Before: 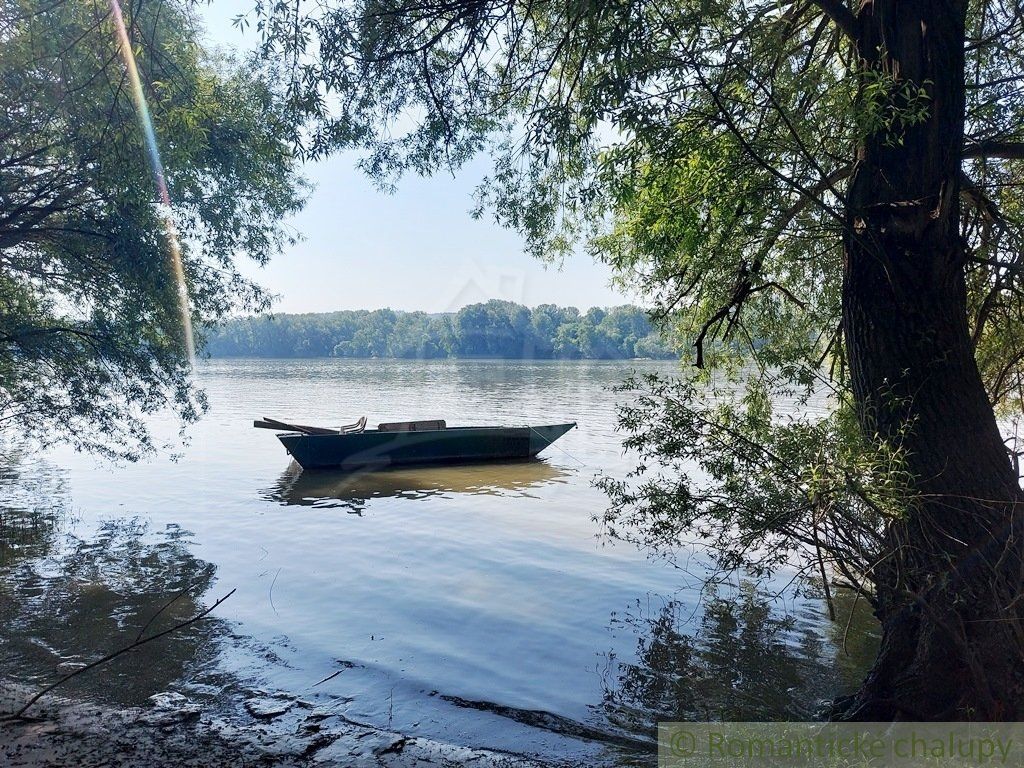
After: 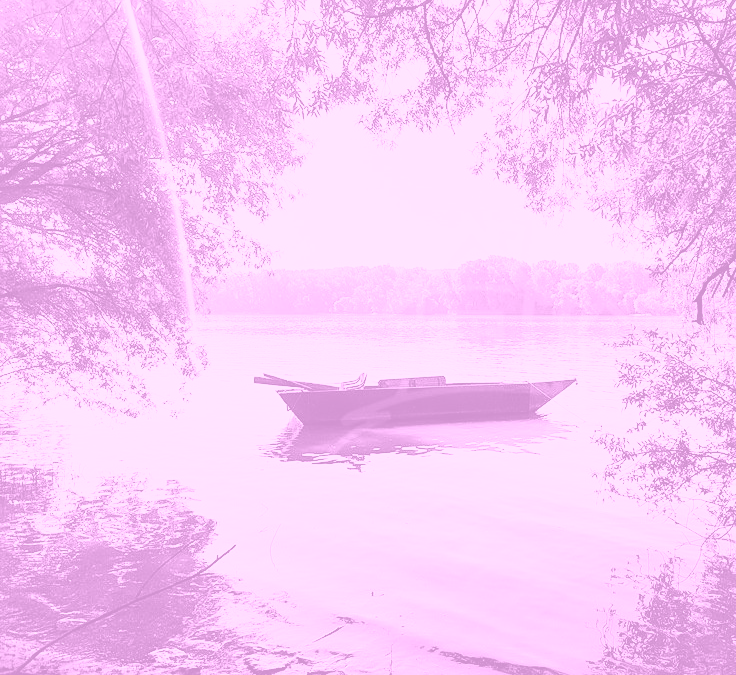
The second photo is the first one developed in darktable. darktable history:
base curve: curves: ch0 [(0, 0) (0.028, 0.03) (0.121, 0.232) (0.46, 0.748) (0.859, 0.968) (1, 1)], preserve colors none
crop: top 5.803%, right 27.864%, bottom 5.804%
sharpen: amount 0.2
colorize: hue 331.2°, saturation 75%, source mix 30.28%, lightness 70.52%, version 1
